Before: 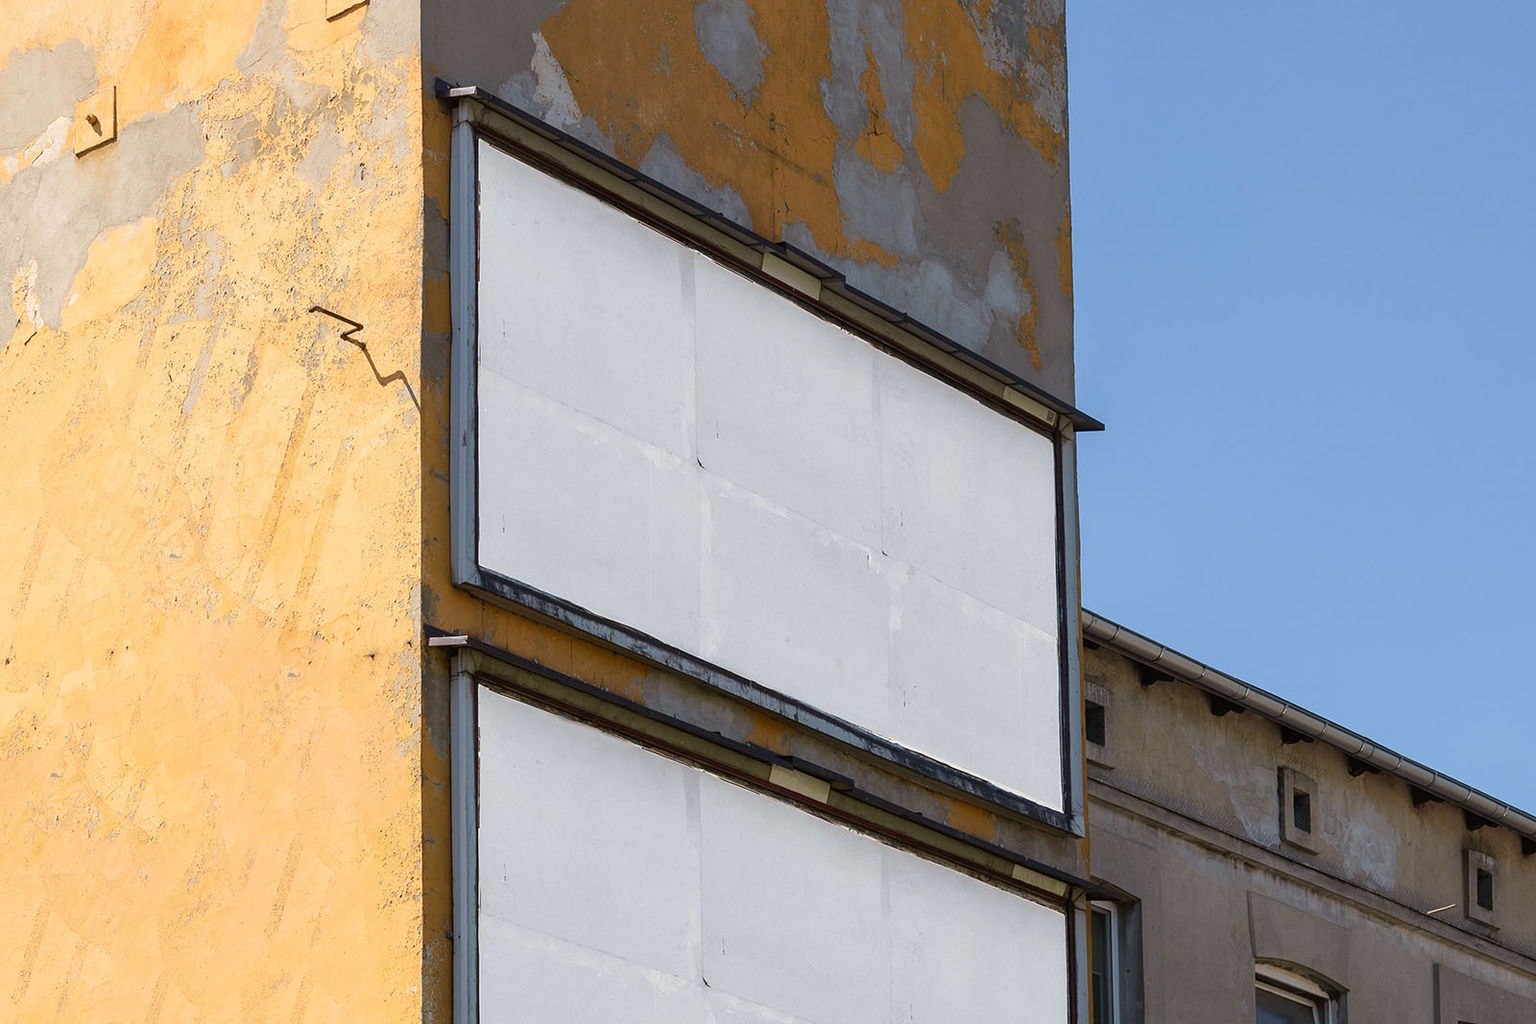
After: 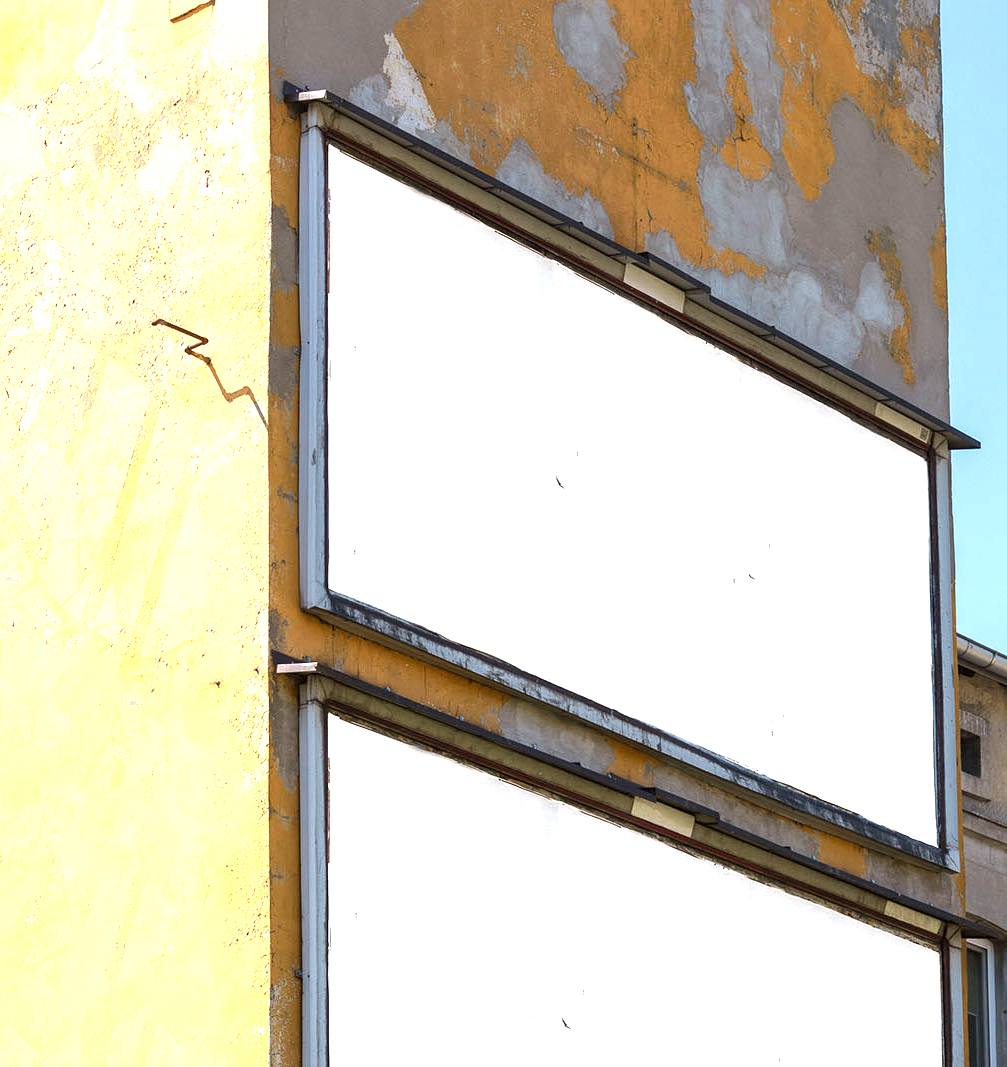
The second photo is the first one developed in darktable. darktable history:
crop: left 10.671%, right 26.344%
local contrast: highlights 102%, shadows 102%, detail 120%, midtone range 0.2
exposure: black level correction 0, exposure 1.192 EV, compensate highlight preservation false
